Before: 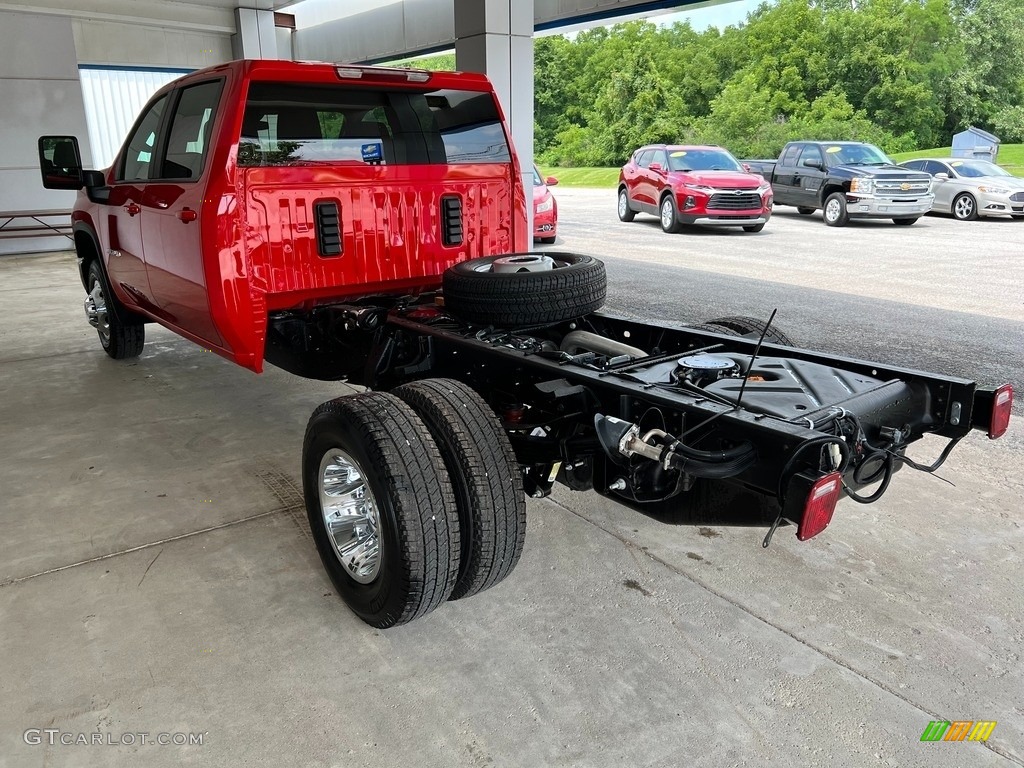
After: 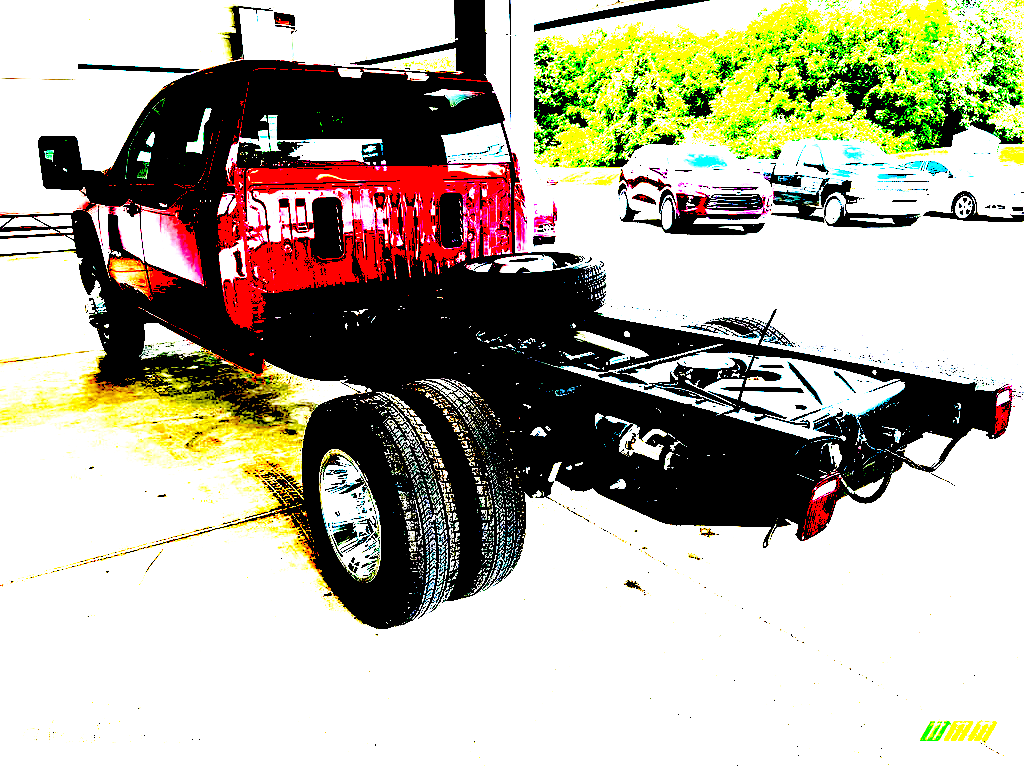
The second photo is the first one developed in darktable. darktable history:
exposure: black level correction 0.1, exposure 2.979 EV, compensate highlight preservation false
levels: levels [0, 0.478, 1]
